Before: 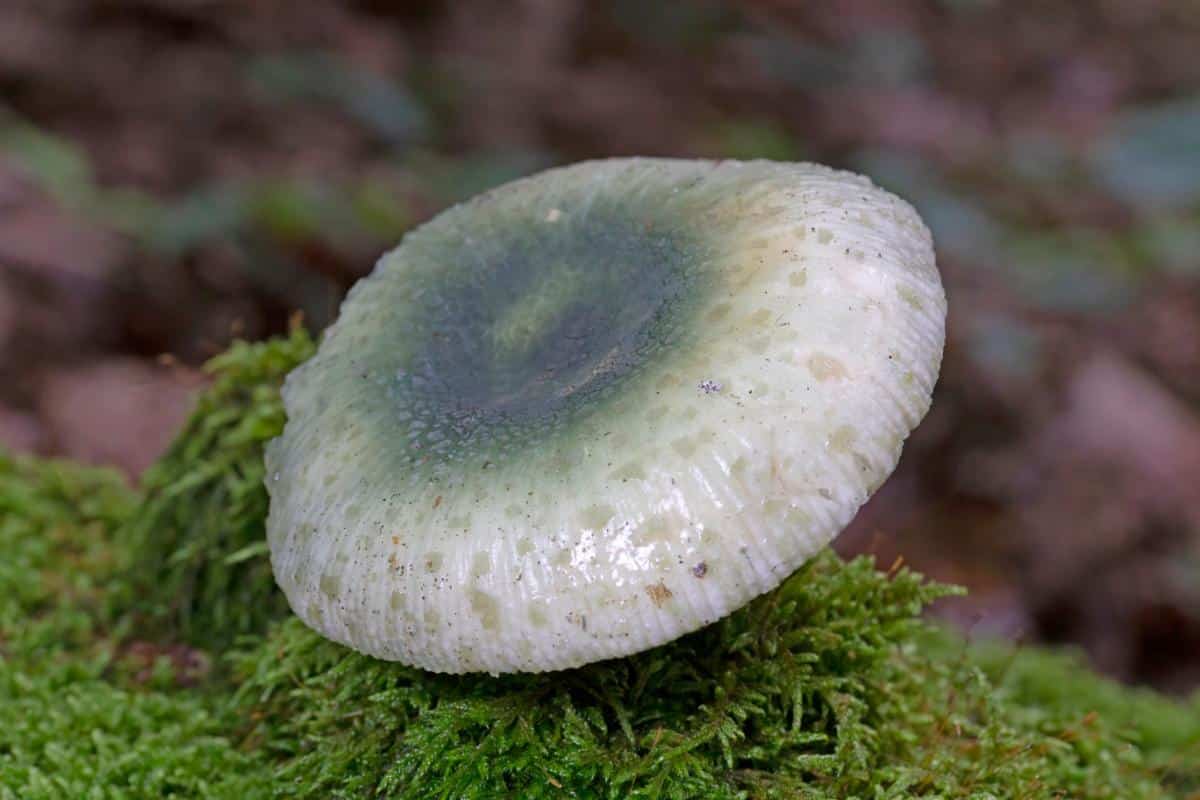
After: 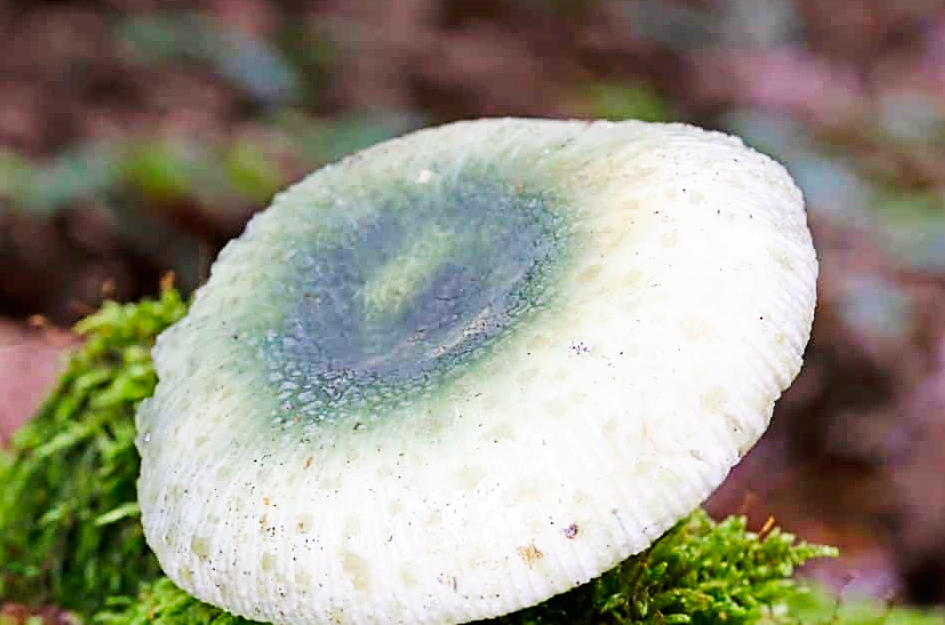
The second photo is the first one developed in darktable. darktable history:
crop and rotate: left 10.77%, top 5.1%, right 10.41%, bottom 16.76%
sharpen: on, module defaults
tone equalizer: on, module defaults
base curve: curves: ch0 [(0, 0) (0.007, 0.004) (0.027, 0.03) (0.046, 0.07) (0.207, 0.54) (0.442, 0.872) (0.673, 0.972) (1, 1)], preserve colors none
